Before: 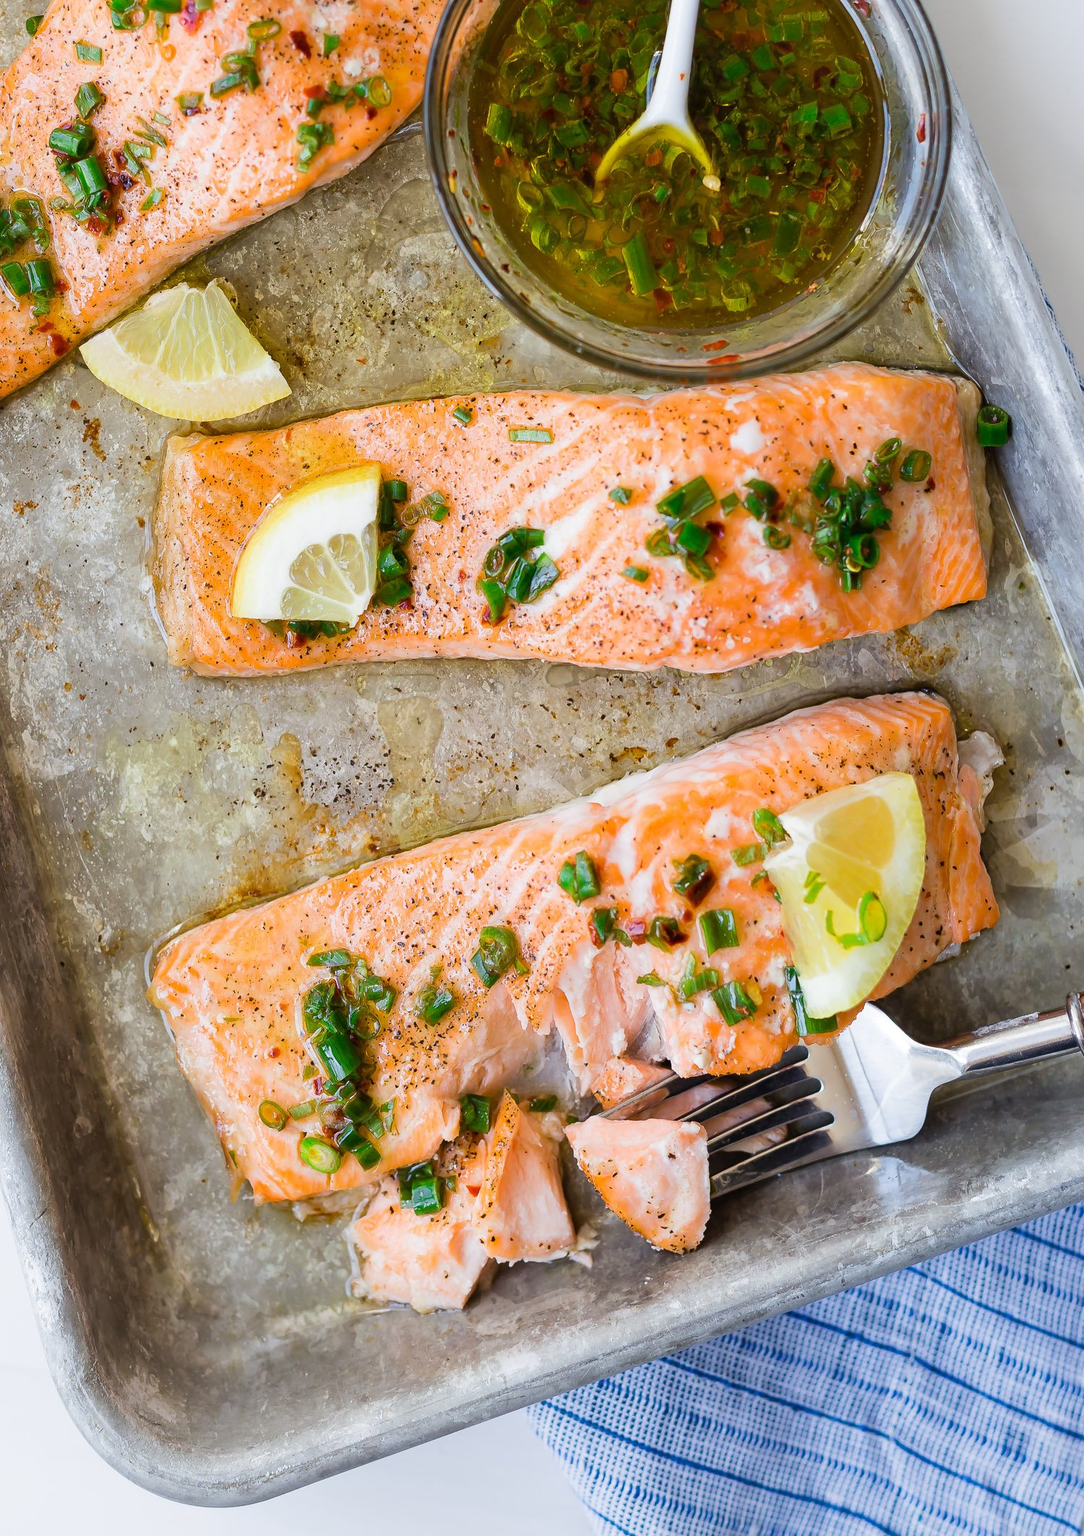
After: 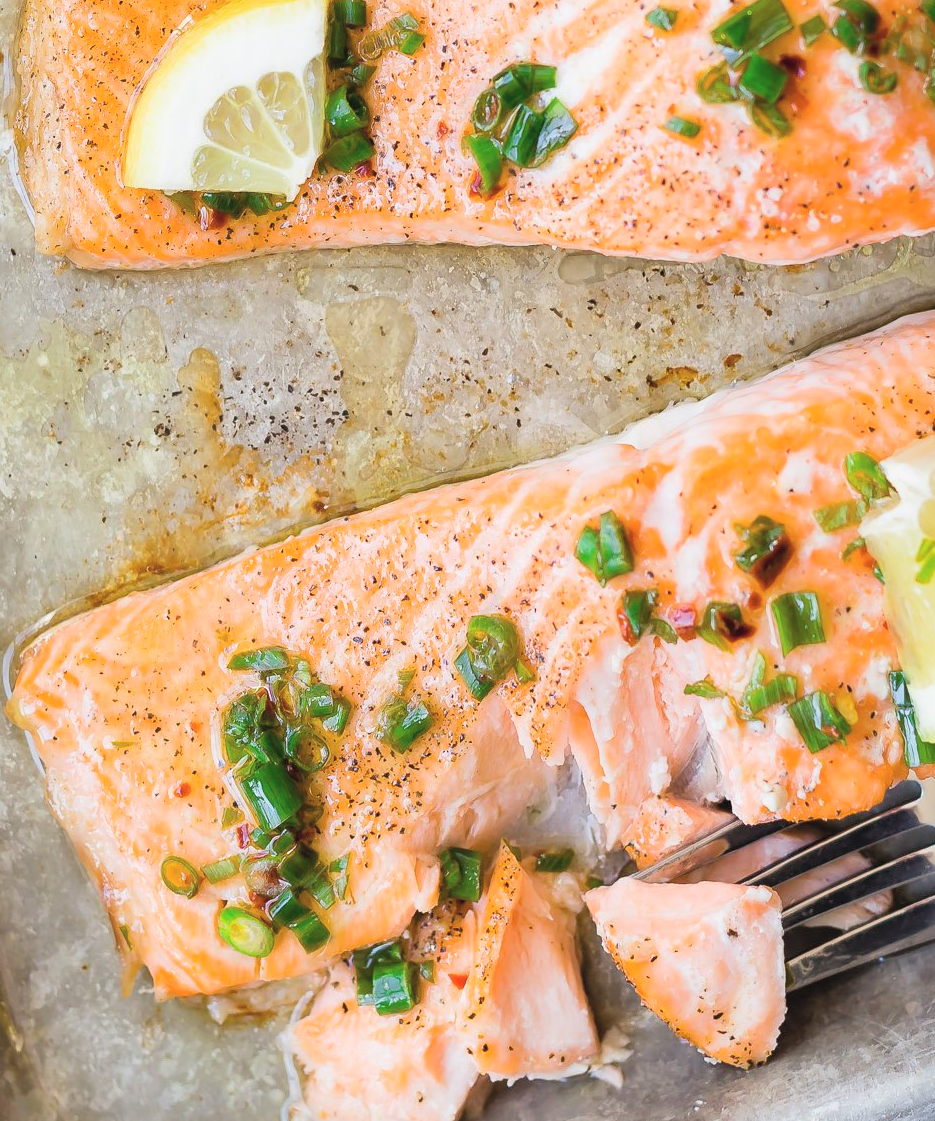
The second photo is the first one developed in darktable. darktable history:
contrast brightness saturation: brightness 0.154
crop: left 13.148%, top 31.398%, right 24.461%, bottom 15.865%
